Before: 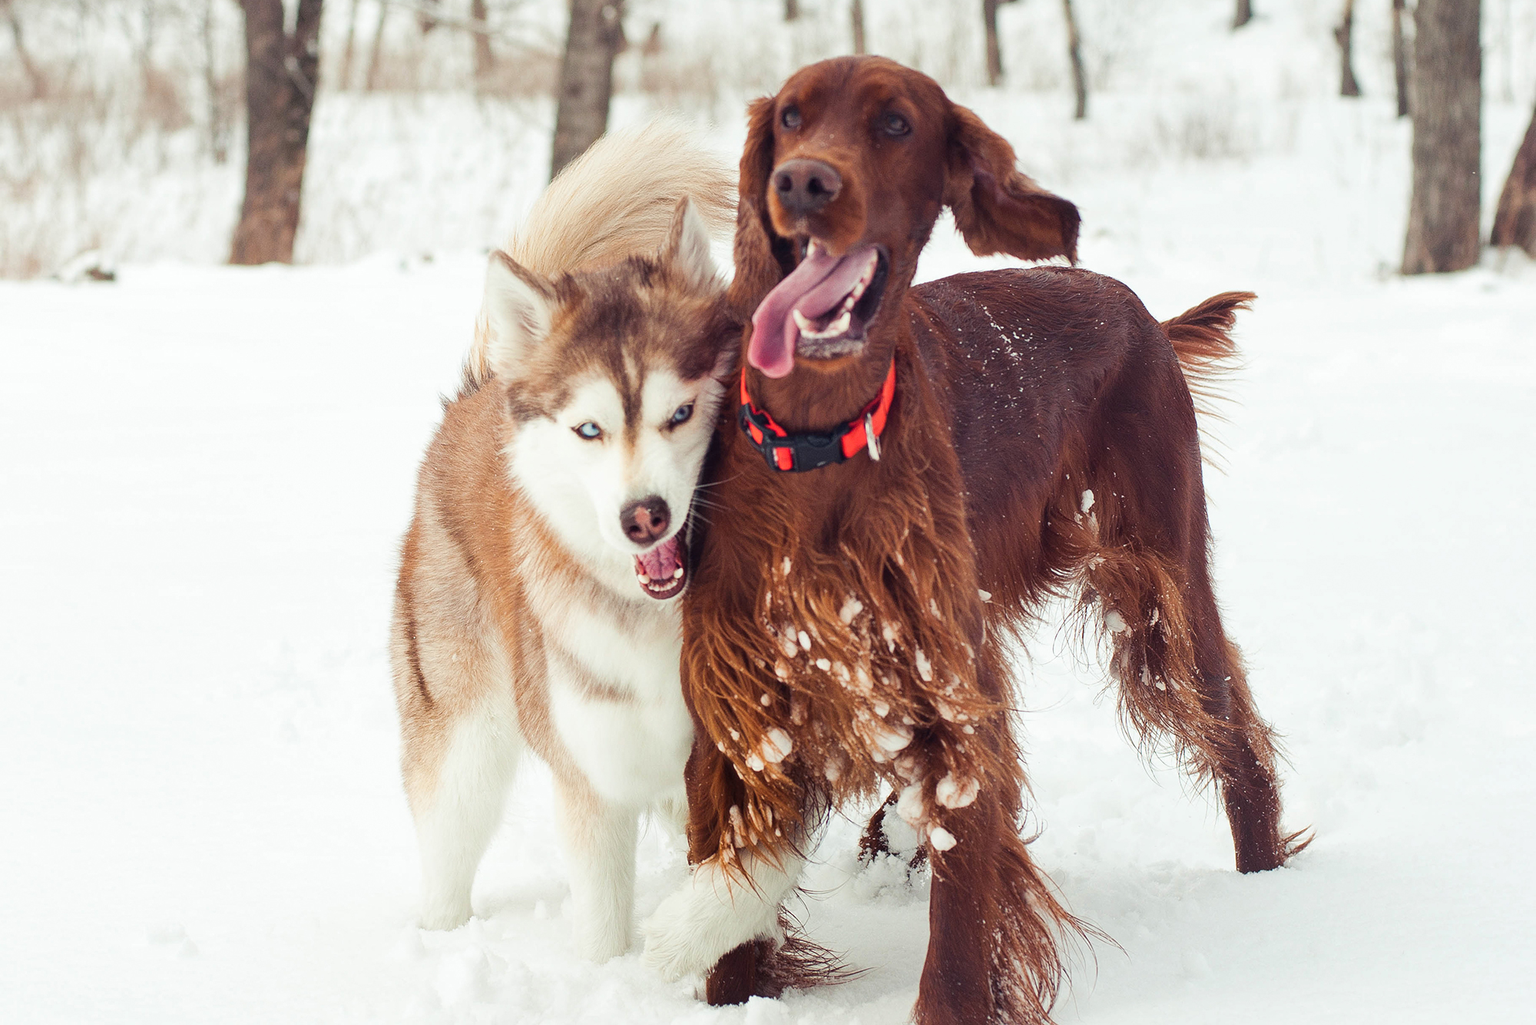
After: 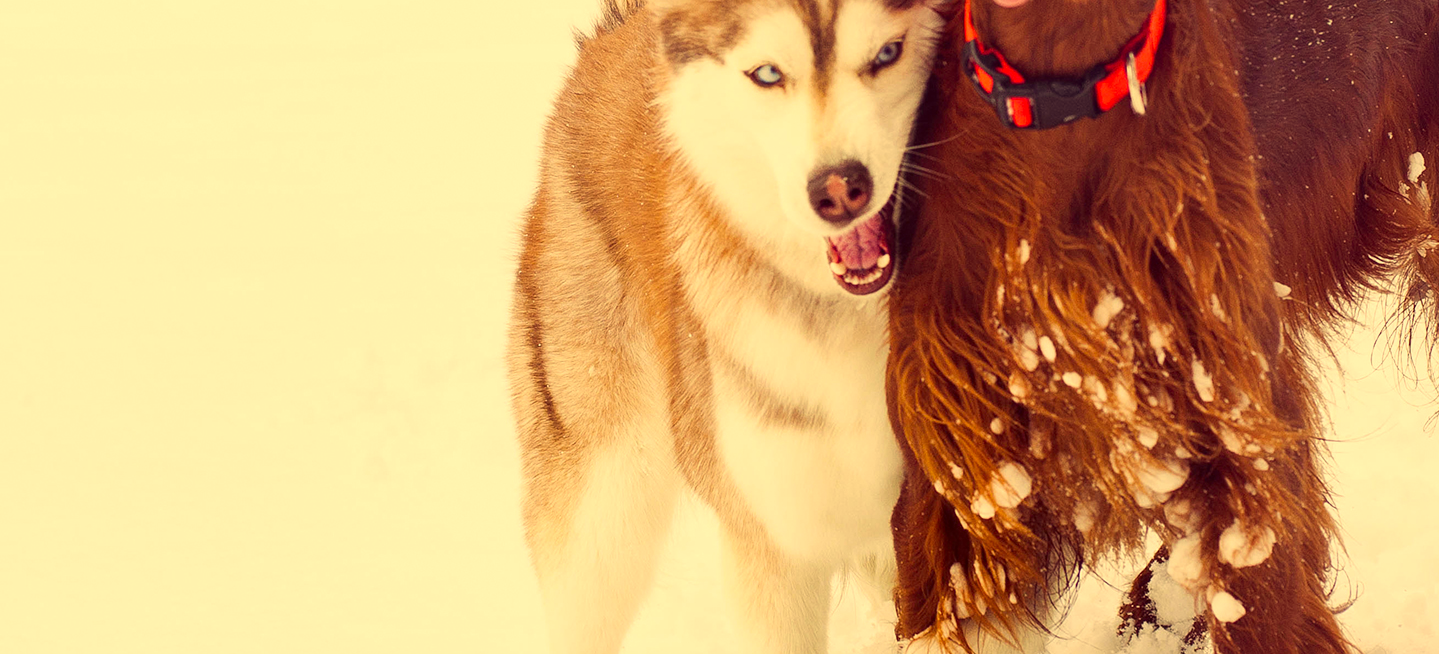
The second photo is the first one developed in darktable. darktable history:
crop: top 36.426%, right 28.003%, bottom 14.497%
color correction: highlights a* 10.02, highlights b* 39.35, shadows a* 14.35, shadows b* 3.63
